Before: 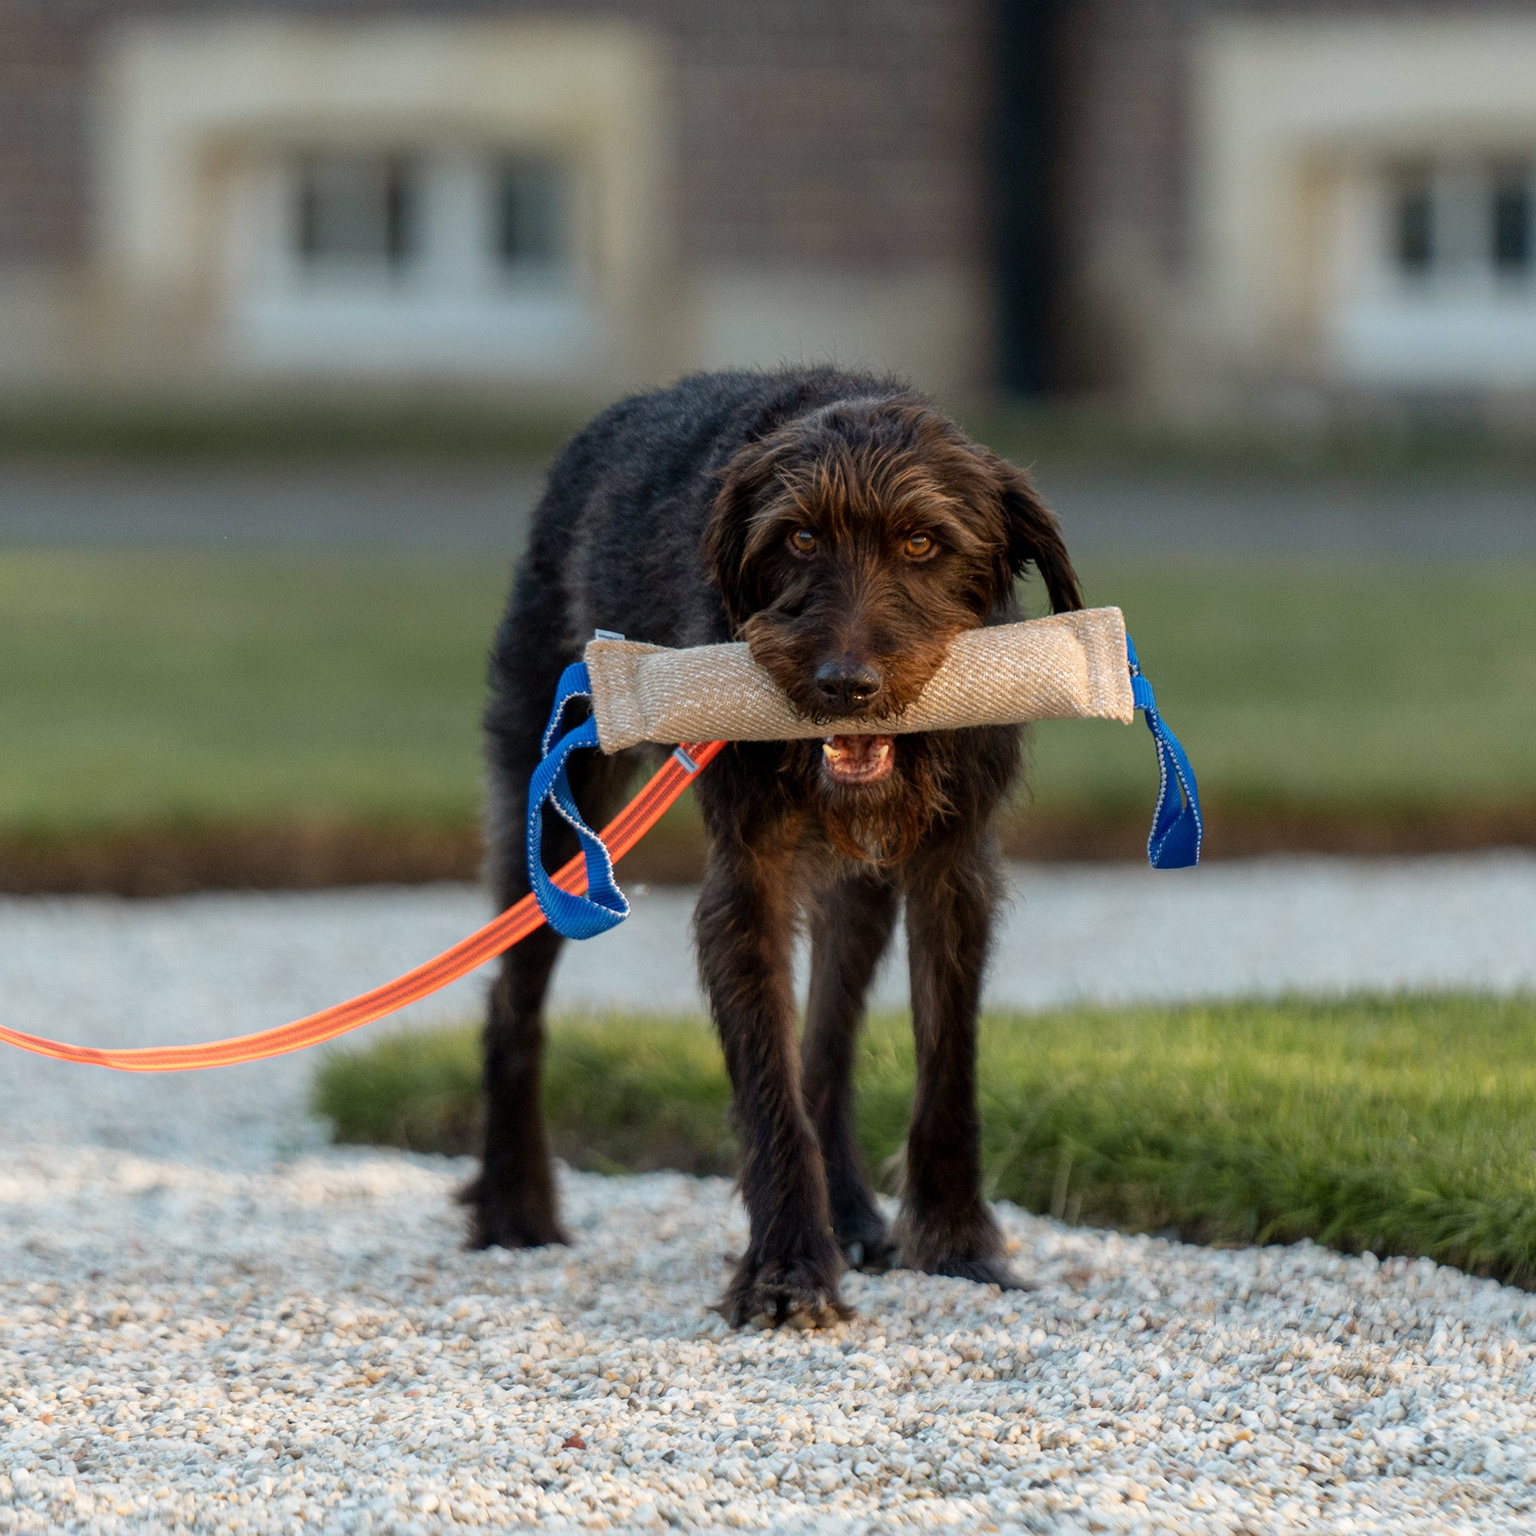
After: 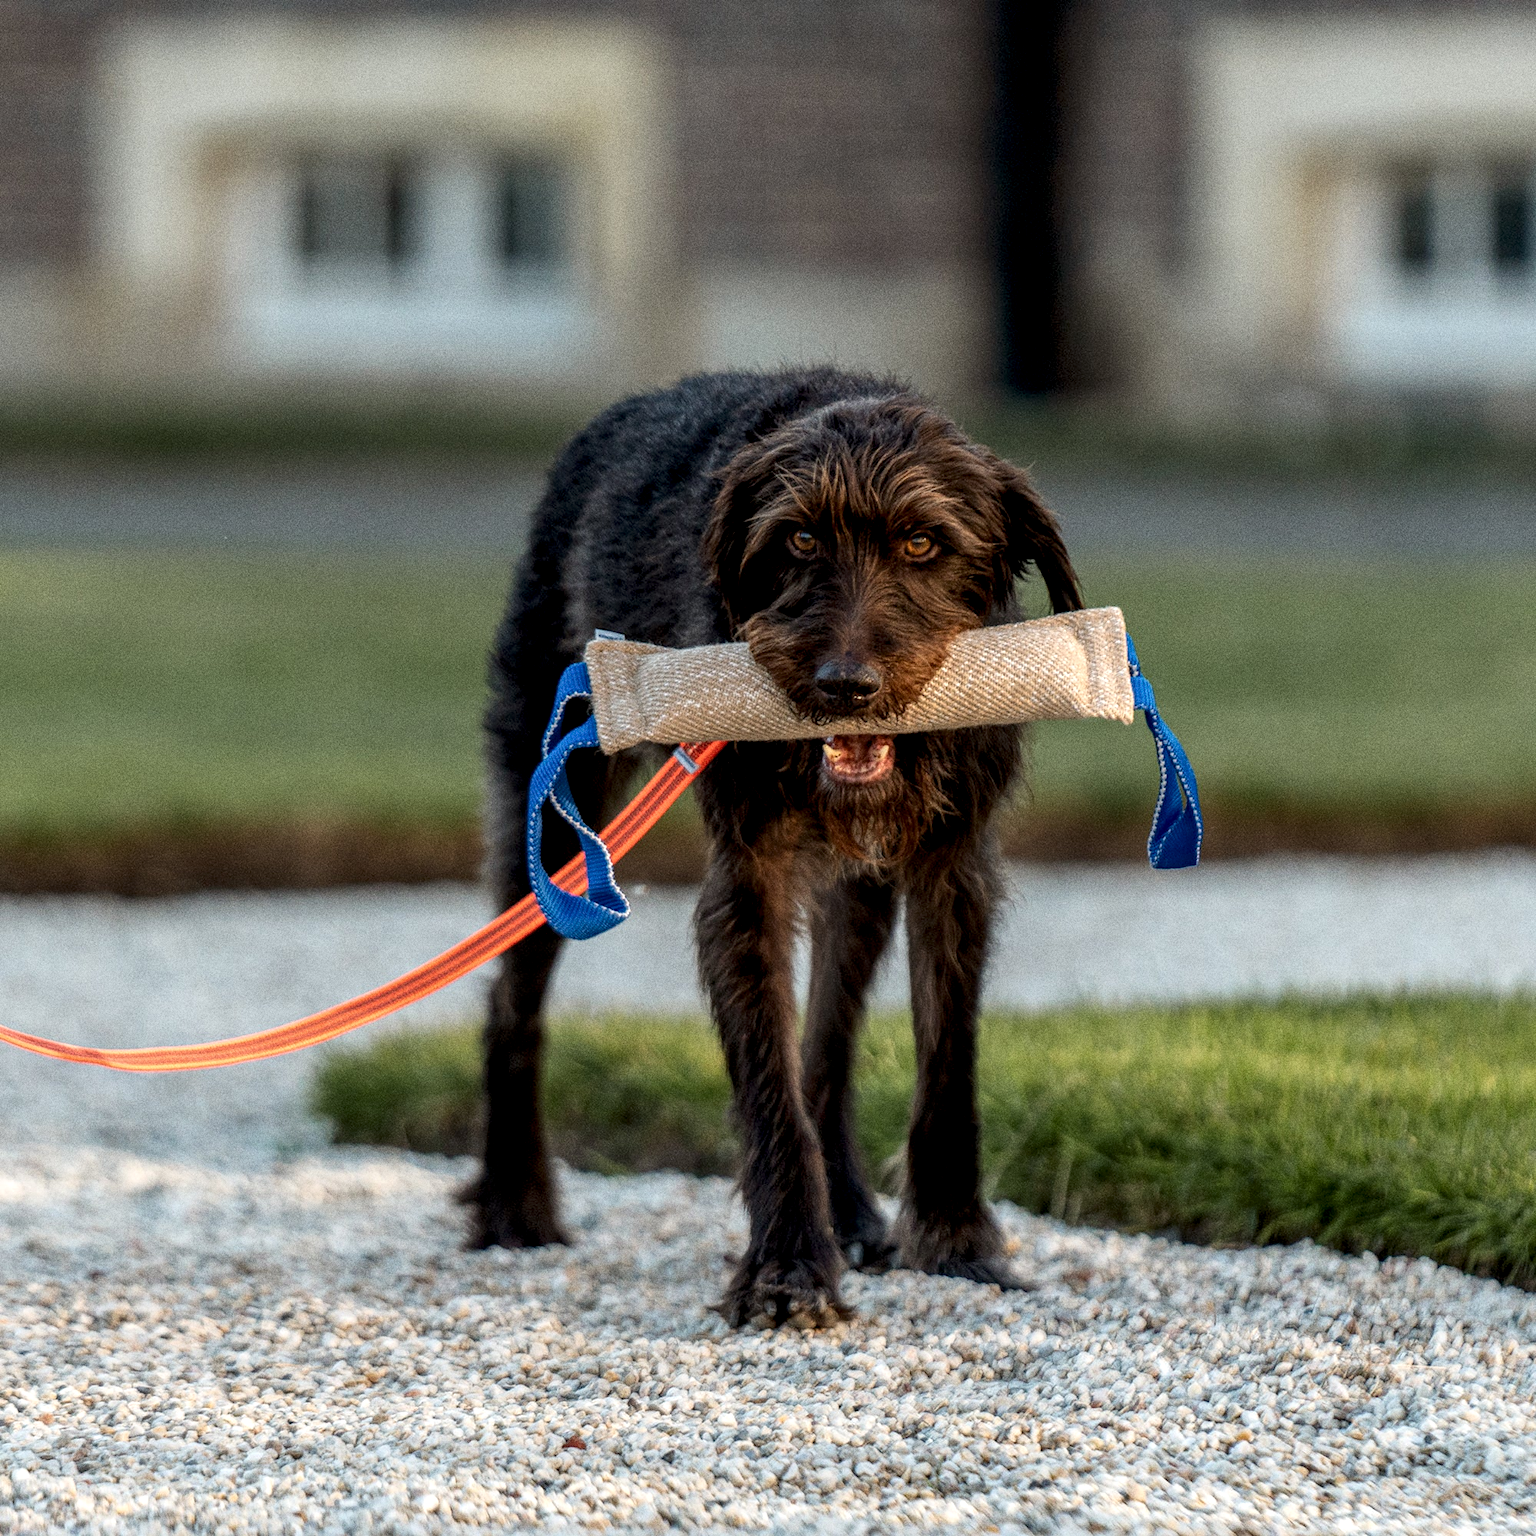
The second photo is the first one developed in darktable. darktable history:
local contrast: highlights 25%, detail 150%
grain: coarseness 0.09 ISO, strength 40%
